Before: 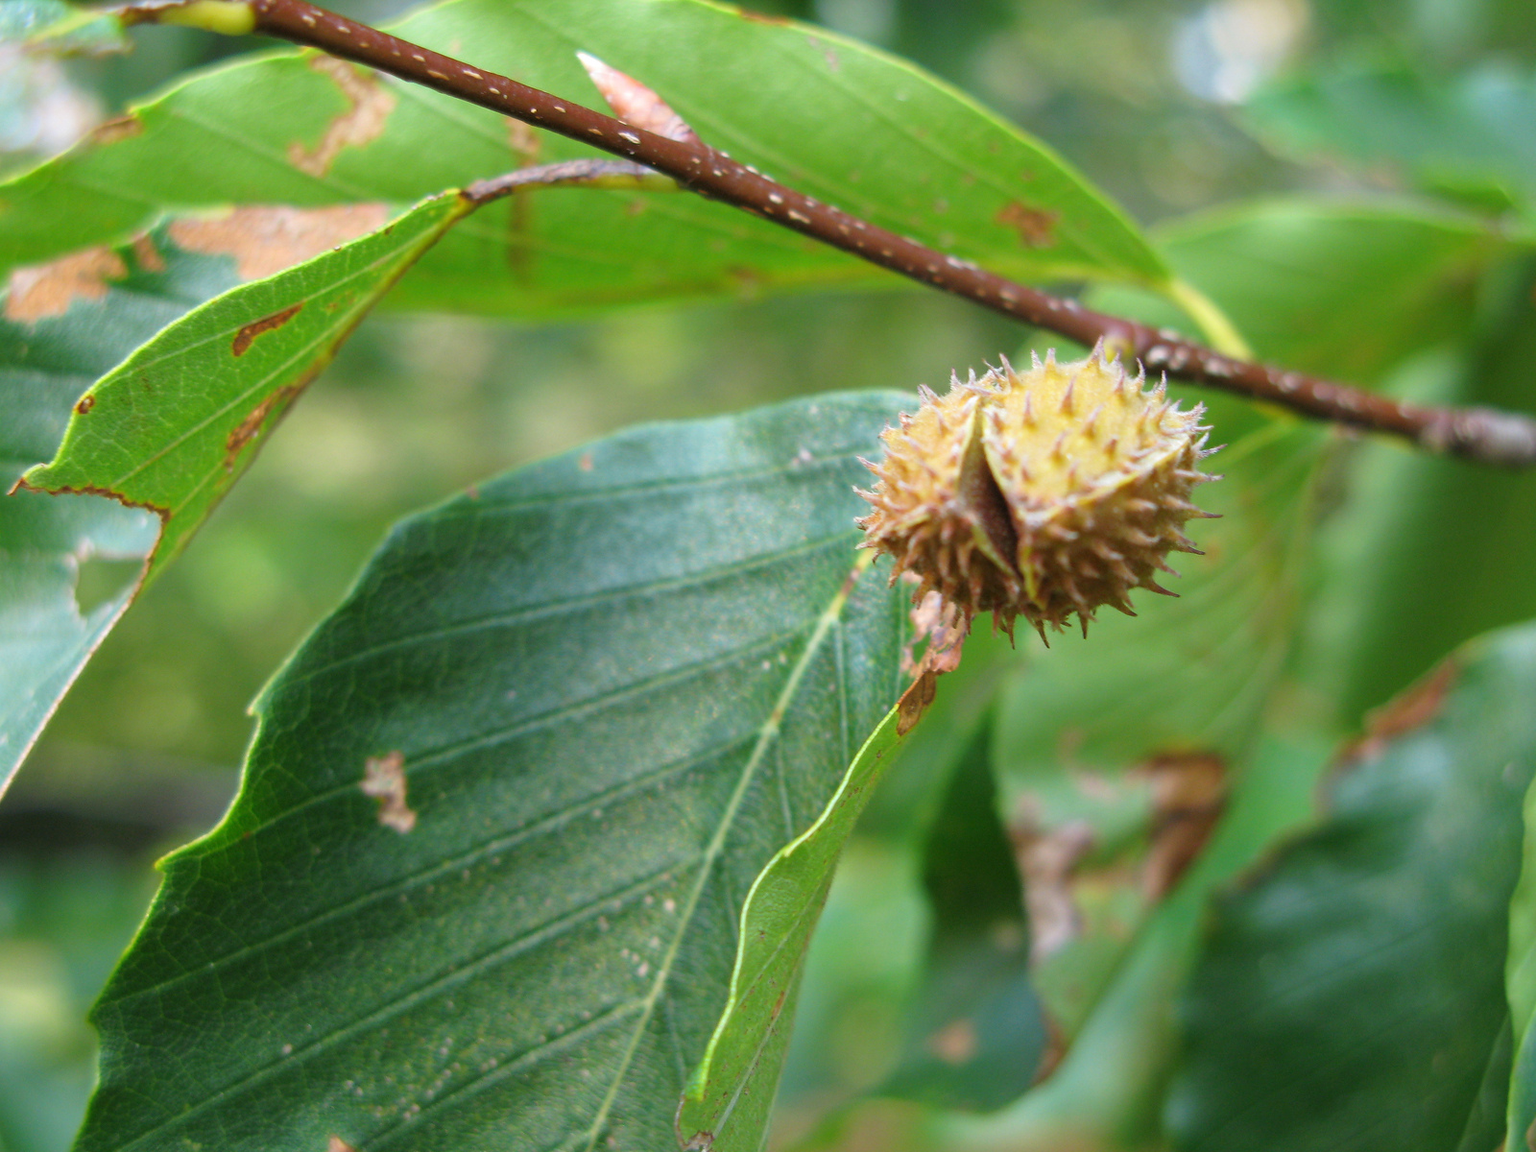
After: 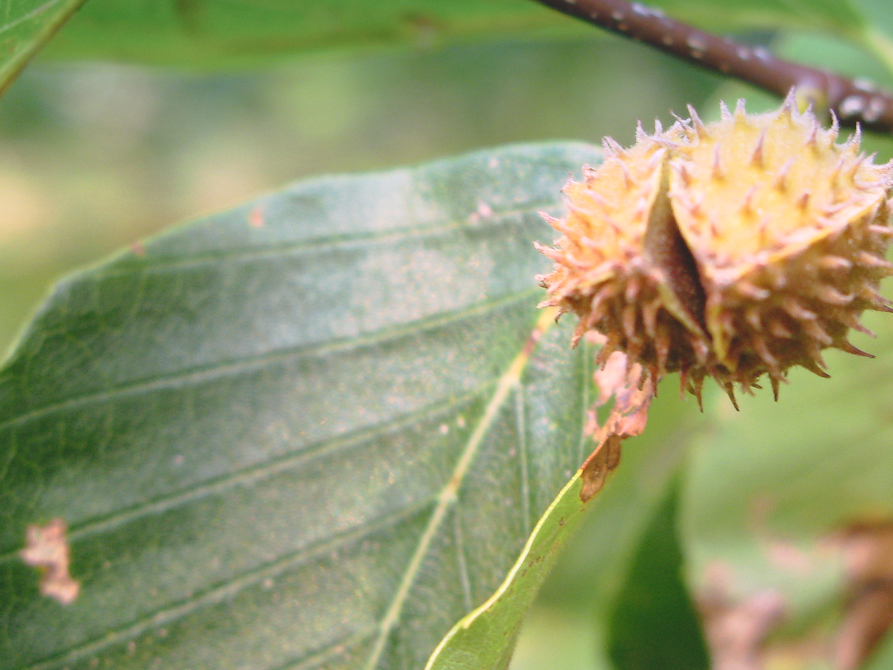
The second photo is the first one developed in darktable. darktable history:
contrast brightness saturation: contrast 0.15, brightness 0.05
tone curve: curves: ch0 [(0, 0) (0.003, 0.132) (0.011, 0.13) (0.025, 0.134) (0.044, 0.138) (0.069, 0.154) (0.1, 0.17) (0.136, 0.198) (0.177, 0.25) (0.224, 0.308) (0.277, 0.371) (0.335, 0.432) (0.399, 0.491) (0.468, 0.55) (0.543, 0.612) (0.623, 0.679) (0.709, 0.766) (0.801, 0.842) (0.898, 0.912) (1, 1)], preserve colors none
crop and rotate: left 22.13%, top 22.054%, right 22.026%, bottom 22.102%
graduated density: density 2.02 EV, hardness 44%, rotation 0.374°, offset 8.21, hue 208.8°, saturation 97%
color correction: highlights a* 14.52, highlights b* 4.84
